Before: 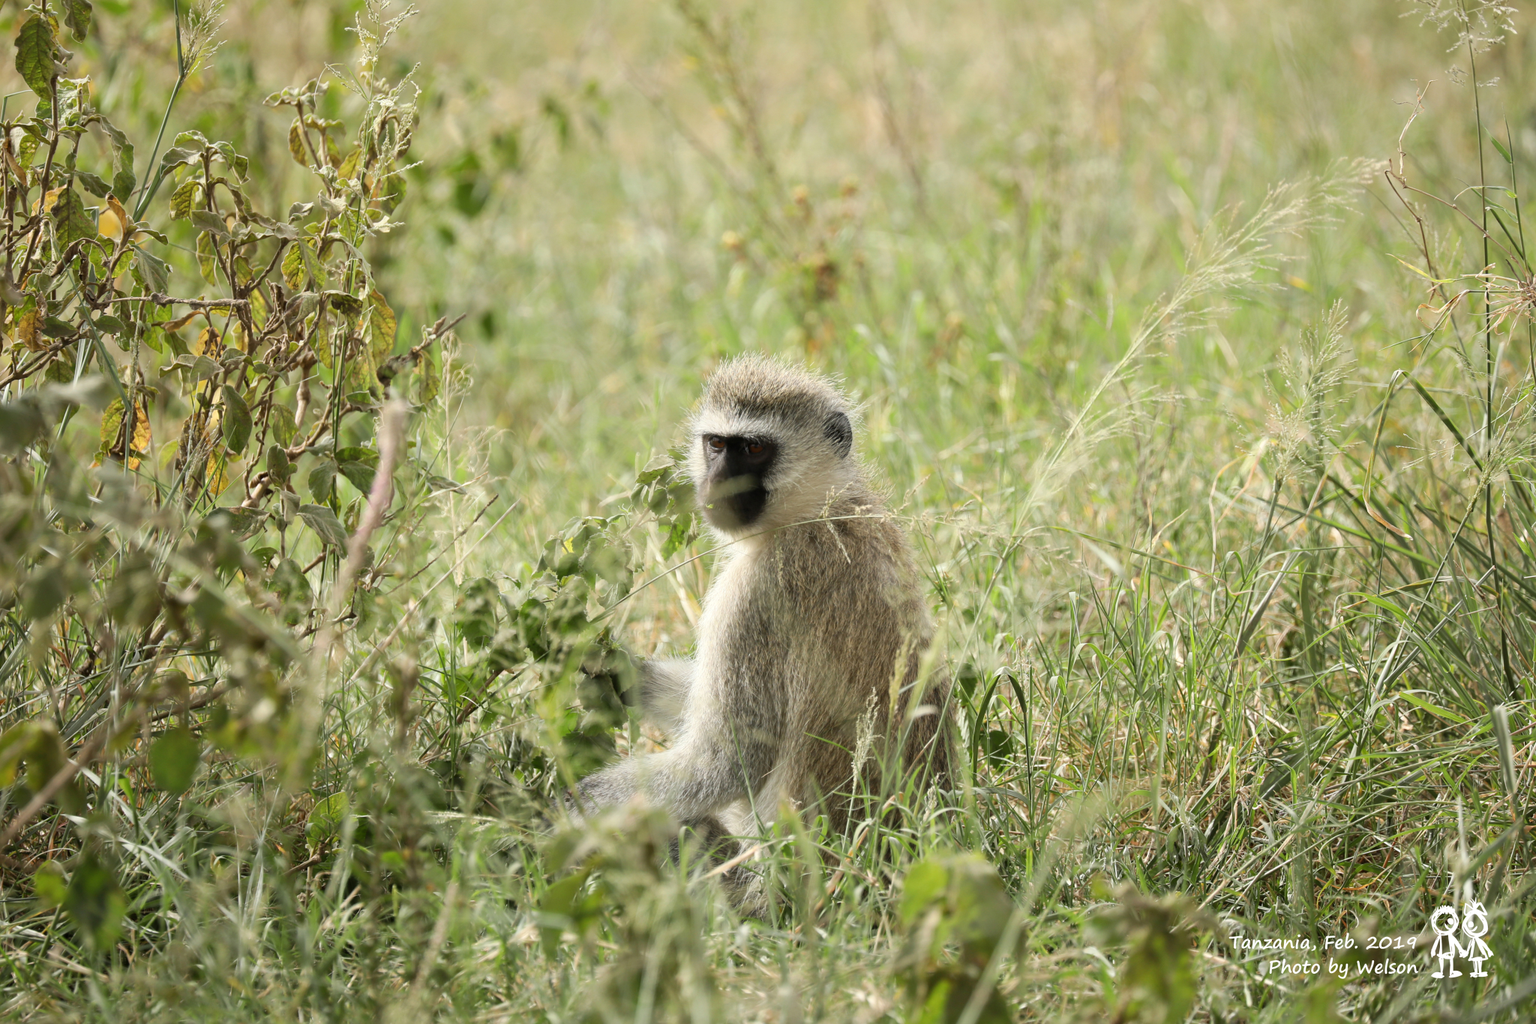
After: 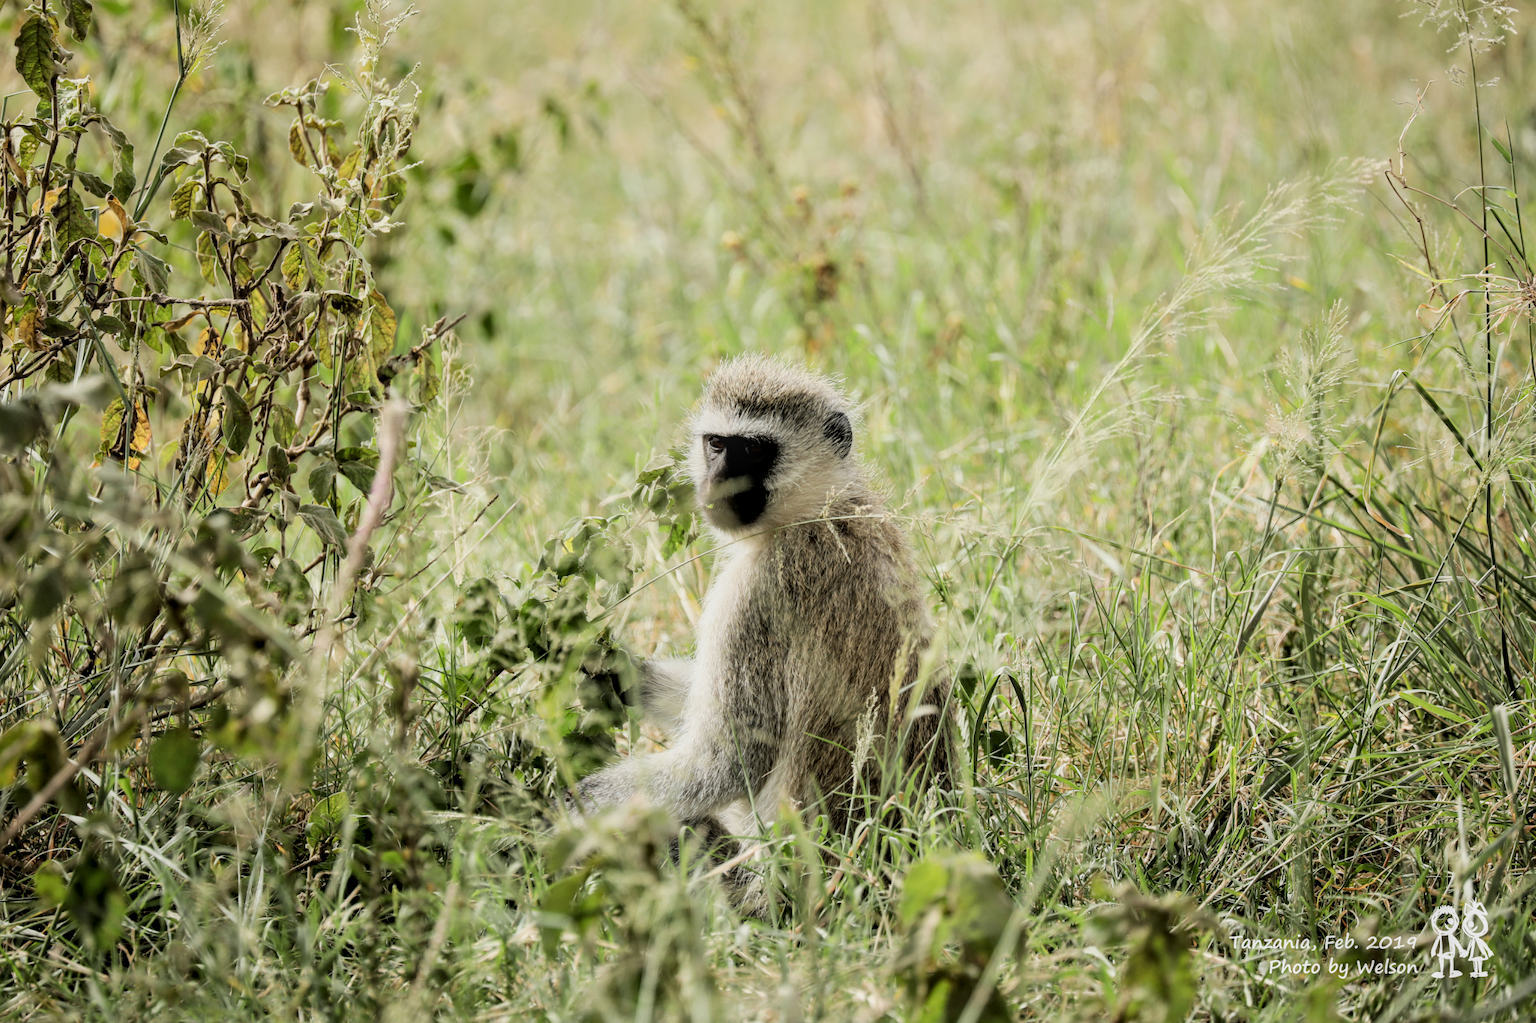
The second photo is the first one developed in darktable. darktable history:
local contrast: on, module defaults
filmic rgb: black relative exposure -5.08 EV, white relative exposure 3.99 EV, hardness 2.9, contrast 1.299, highlights saturation mix -29.13%
